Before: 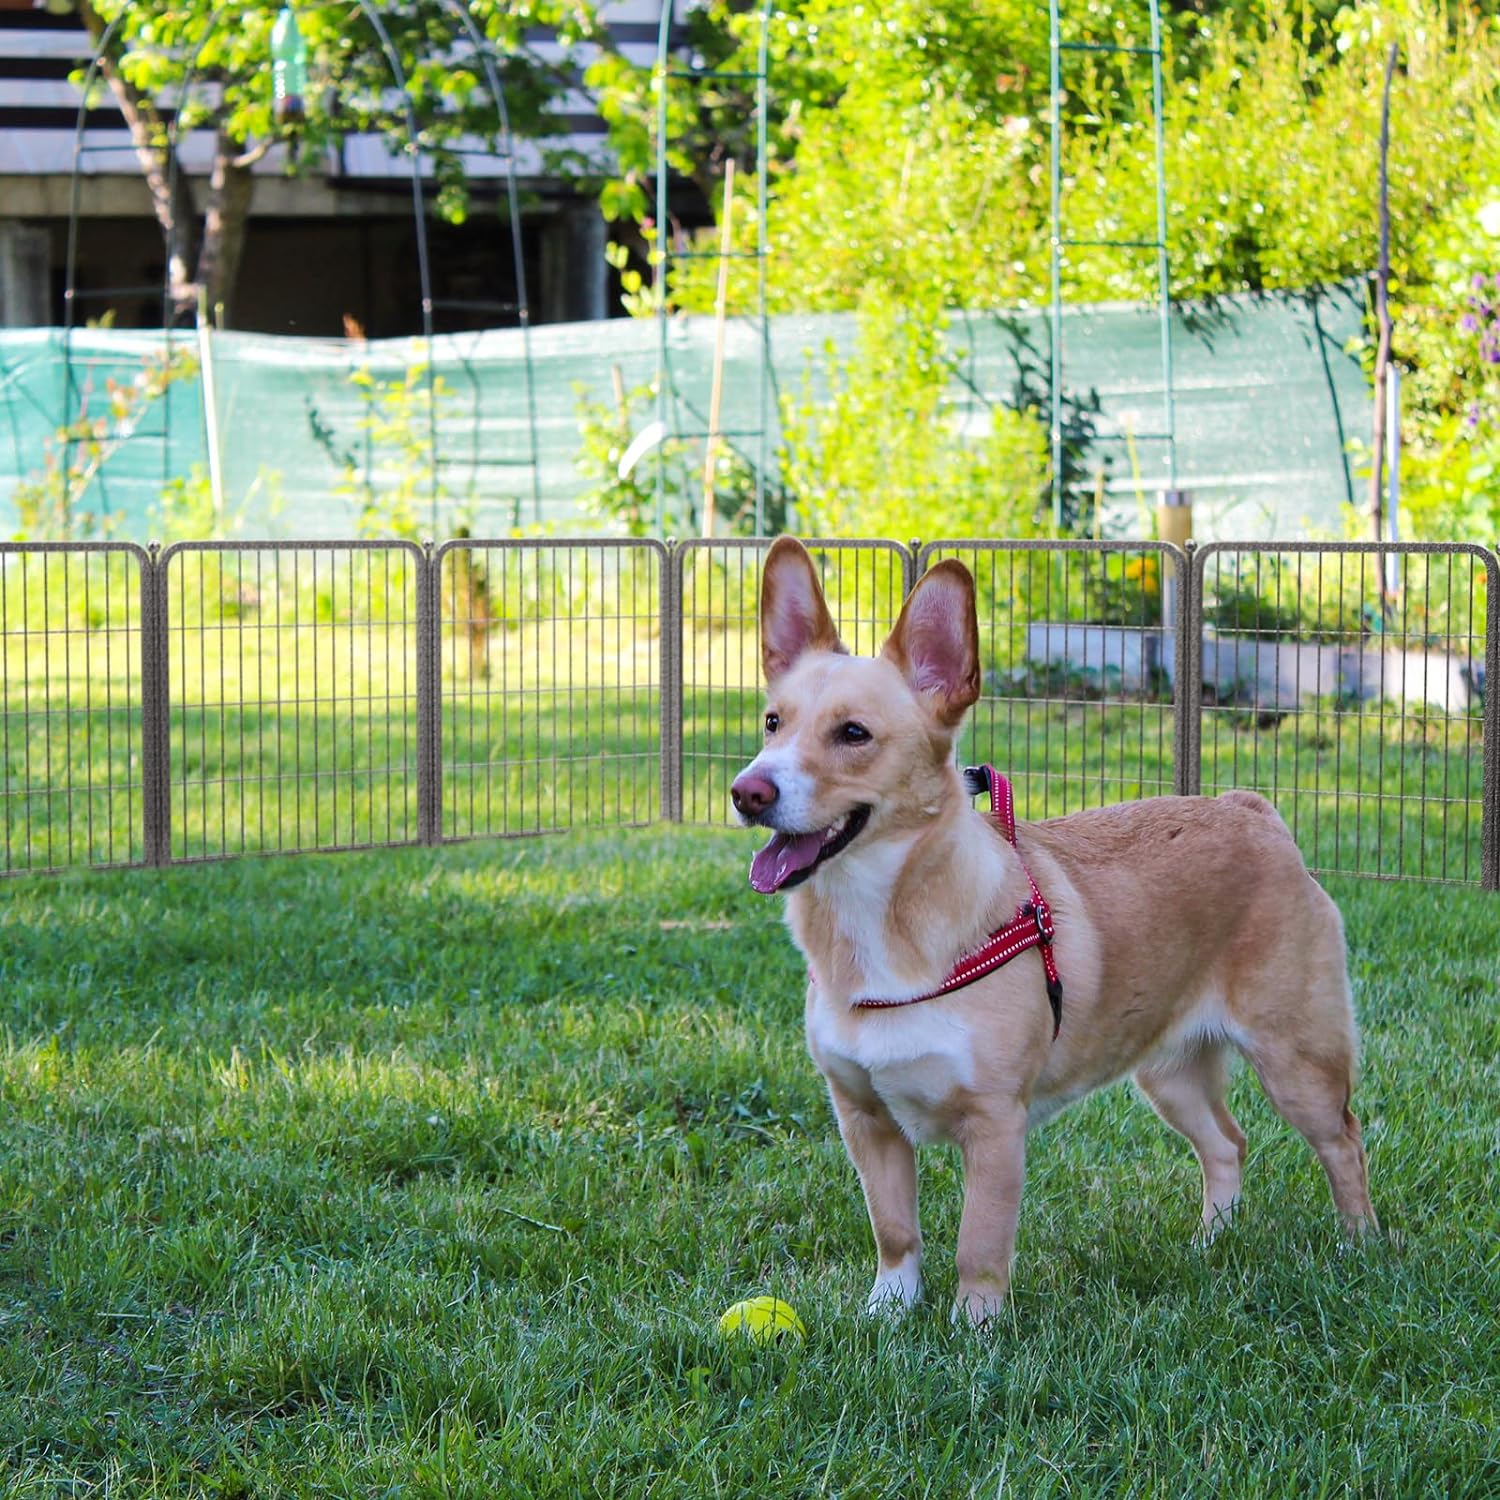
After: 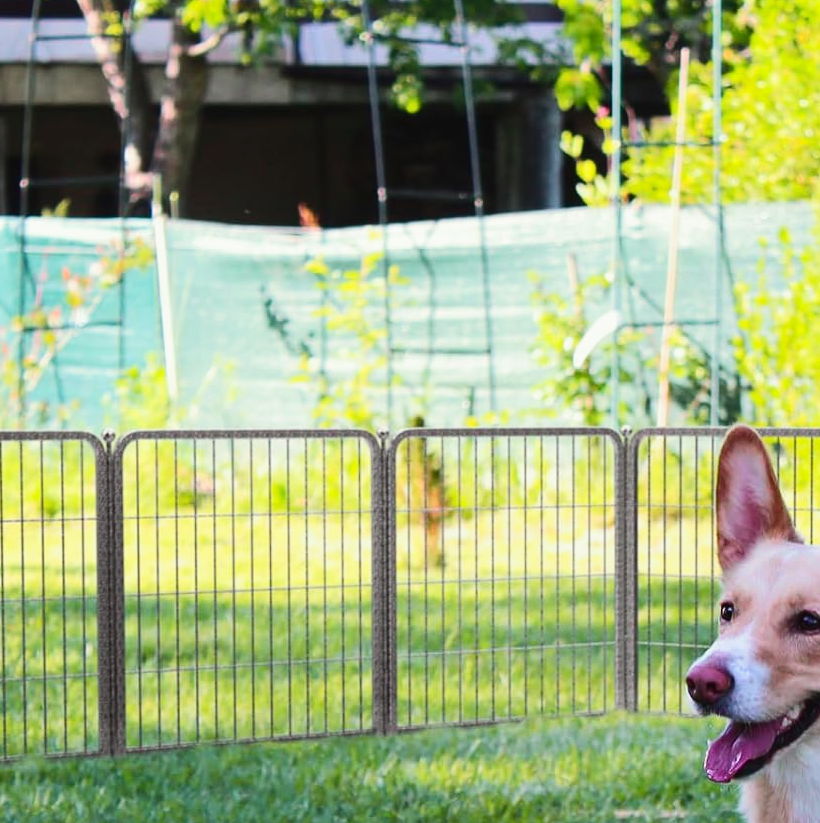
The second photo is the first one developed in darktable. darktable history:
split-toning: shadows › saturation 0.61, highlights › saturation 0.58, balance -28.74, compress 87.36%
crop and rotate: left 3.047%, top 7.509%, right 42.236%, bottom 37.598%
tone curve: curves: ch0 [(0, 0.023) (0.217, 0.19) (0.754, 0.801) (1, 0.977)]; ch1 [(0, 0) (0.392, 0.398) (0.5, 0.5) (0.521, 0.529) (0.56, 0.592) (1, 1)]; ch2 [(0, 0) (0.5, 0.5) (0.579, 0.561) (0.65, 0.657) (1, 1)], color space Lab, independent channels, preserve colors none
